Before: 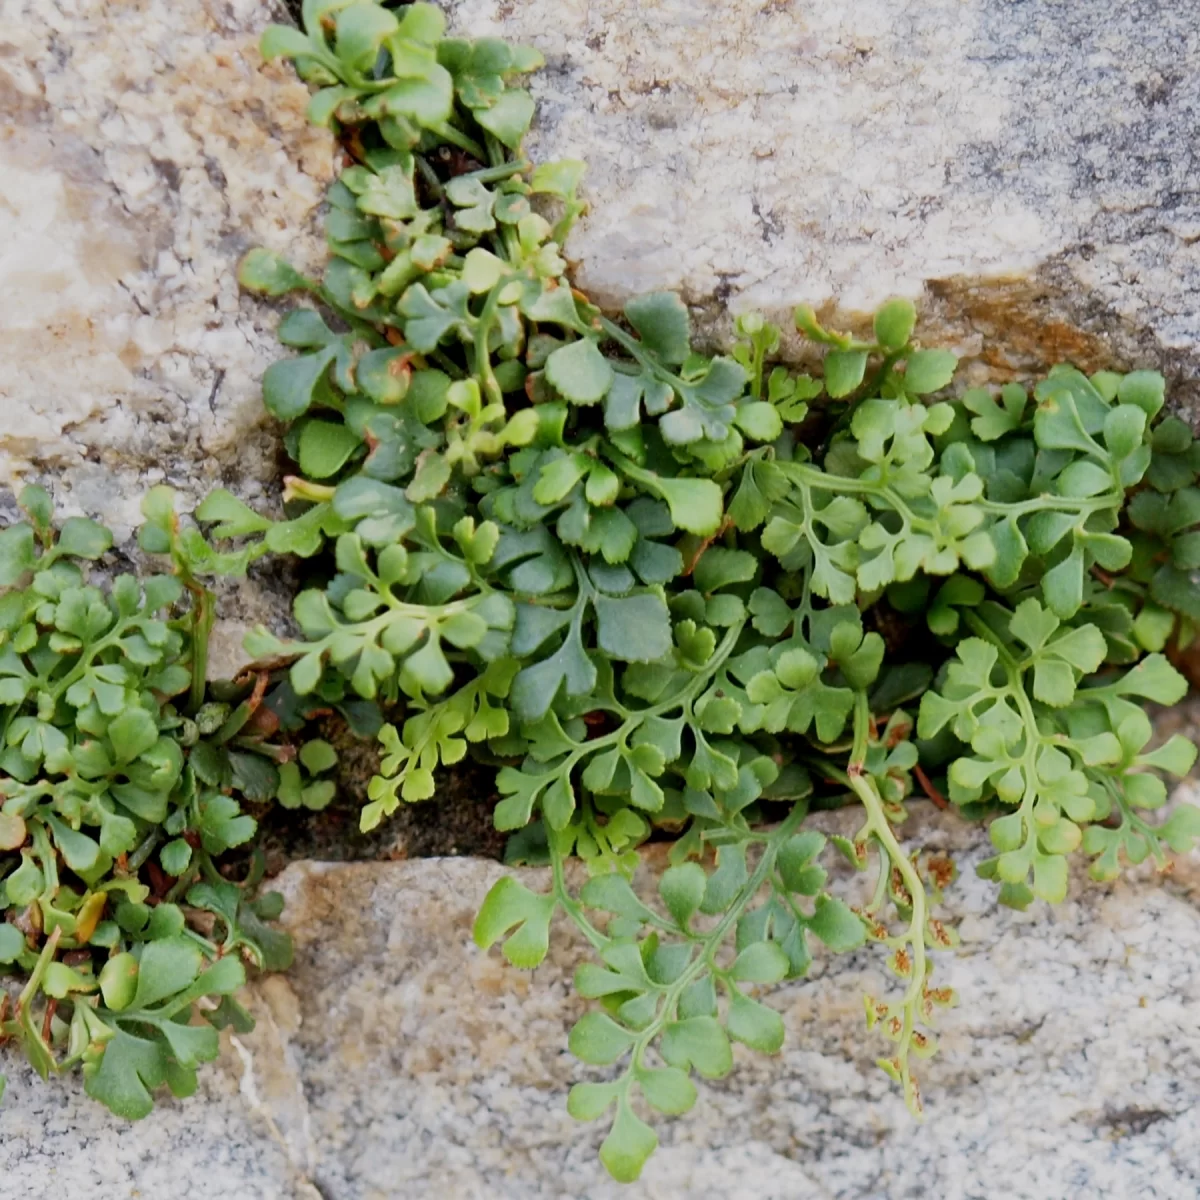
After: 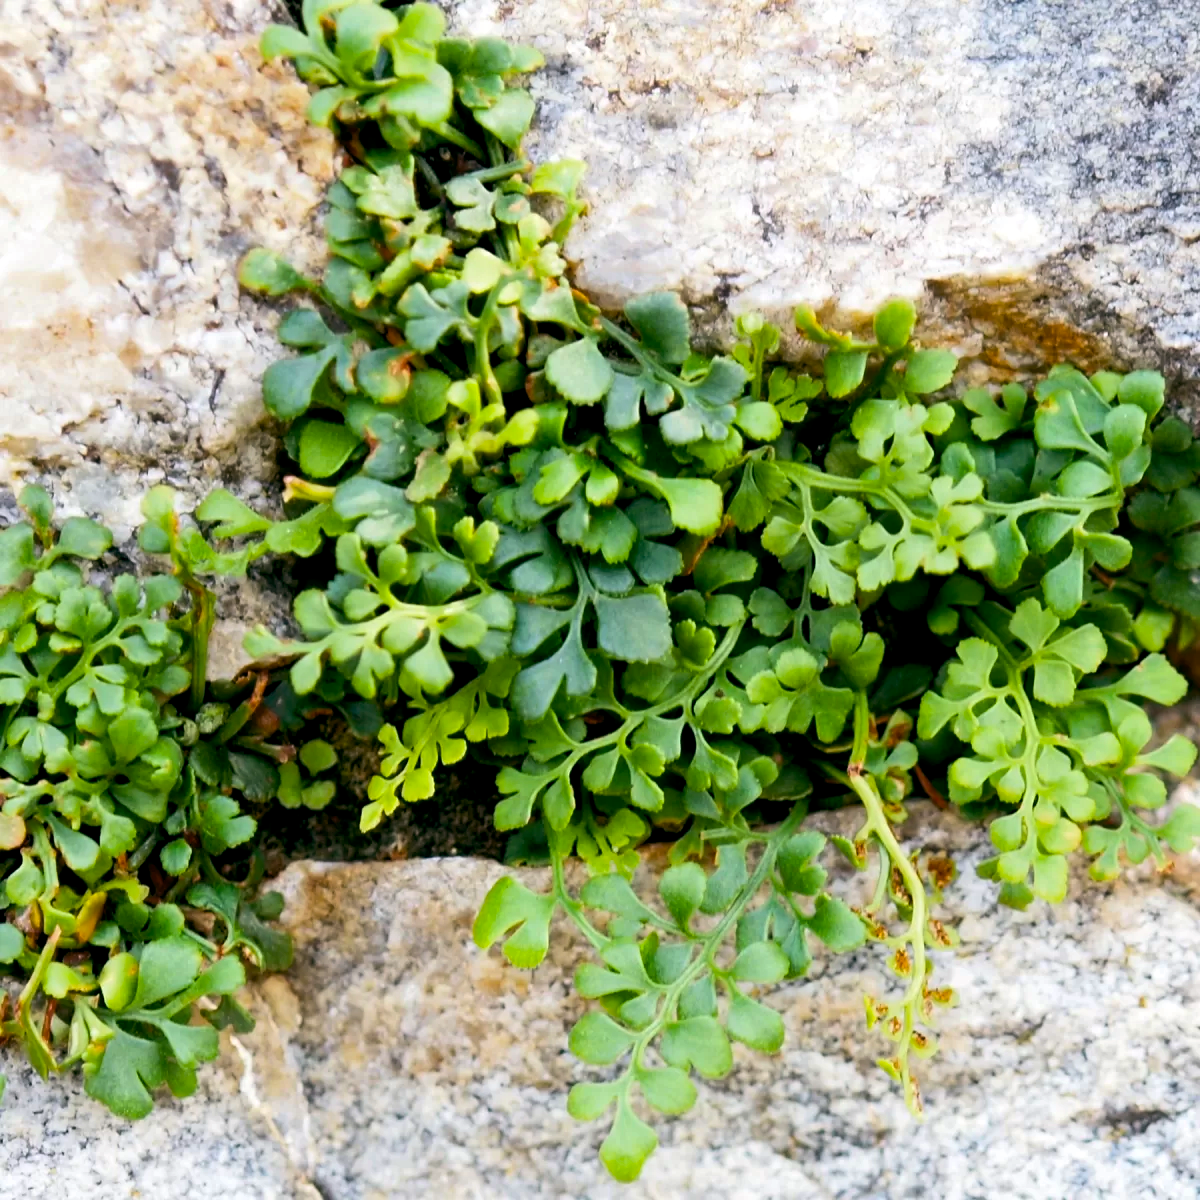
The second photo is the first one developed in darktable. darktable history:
color balance rgb: global offset › luminance -0.348%, global offset › chroma 0.111%, global offset › hue 164.17°, shadows fall-off 102.474%, perceptual saturation grading › global saturation 25.55%, perceptual brilliance grading › highlights 19.385%, perceptual brilliance grading › mid-tones 19.691%, perceptual brilliance grading › shadows -20.724%, mask middle-gray fulcrum 22.315%, global vibrance 20%
